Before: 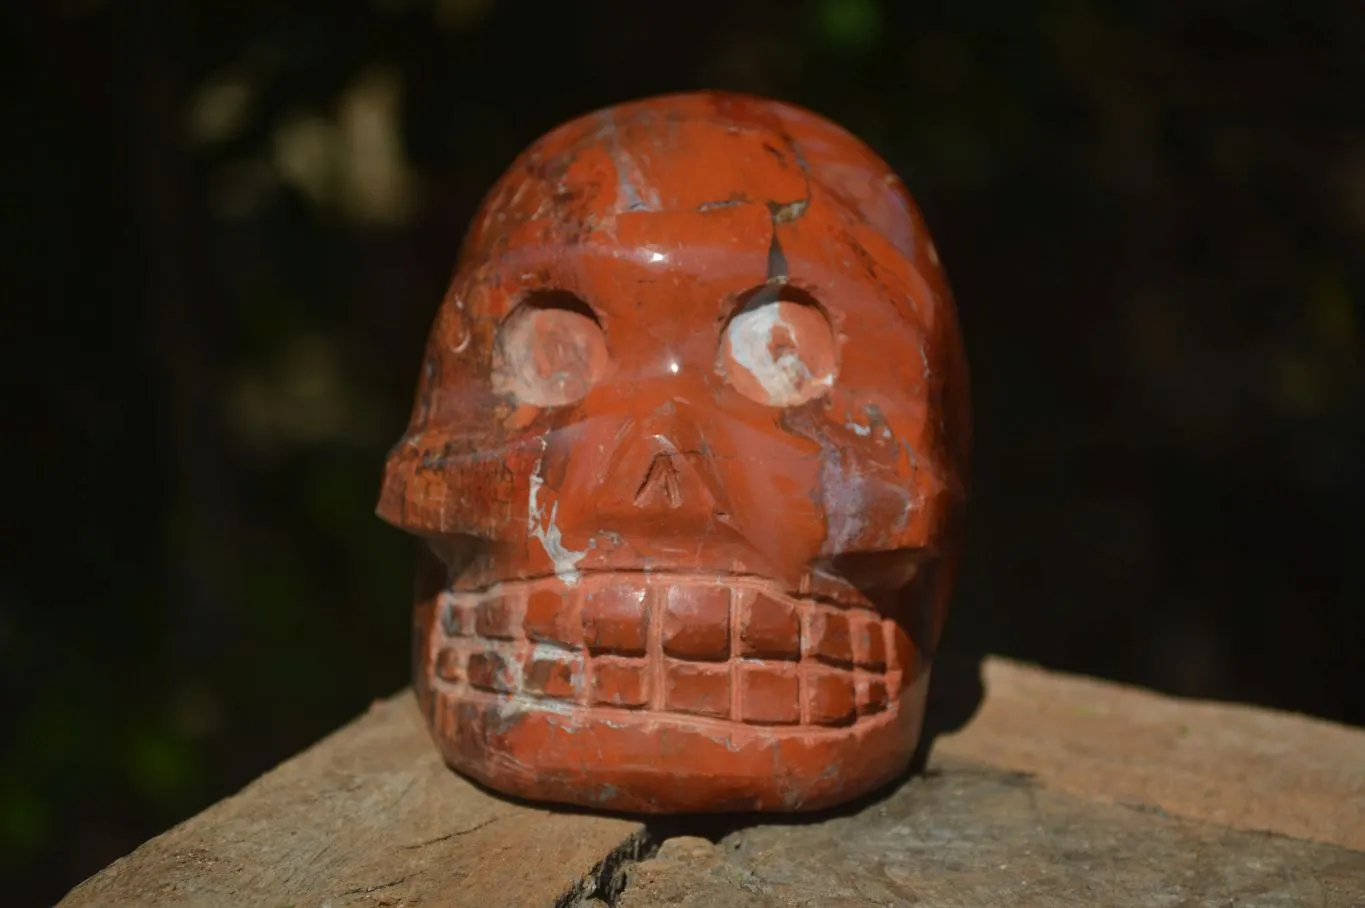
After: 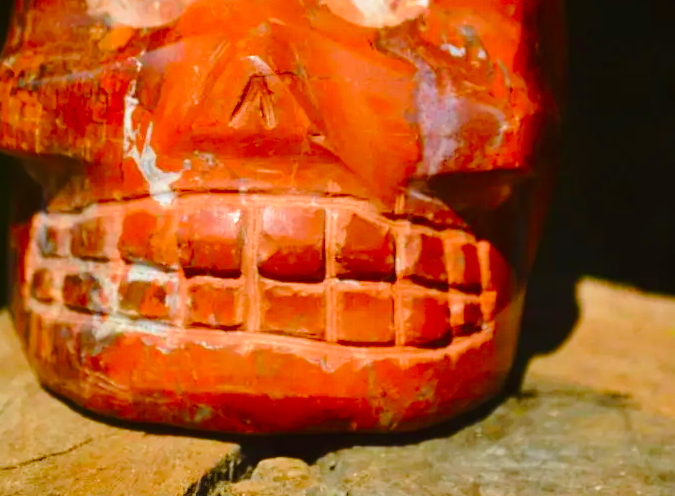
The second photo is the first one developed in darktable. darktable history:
contrast brightness saturation: contrast 0.04, saturation 0.16
base curve: curves: ch0 [(0, 0) (0.028, 0.03) (0.121, 0.232) (0.46, 0.748) (0.859, 0.968) (1, 1)], preserve colors none
crop: left 29.672%, top 41.786%, right 20.851%, bottom 3.487%
velvia: strength 32%, mid-tones bias 0.2
